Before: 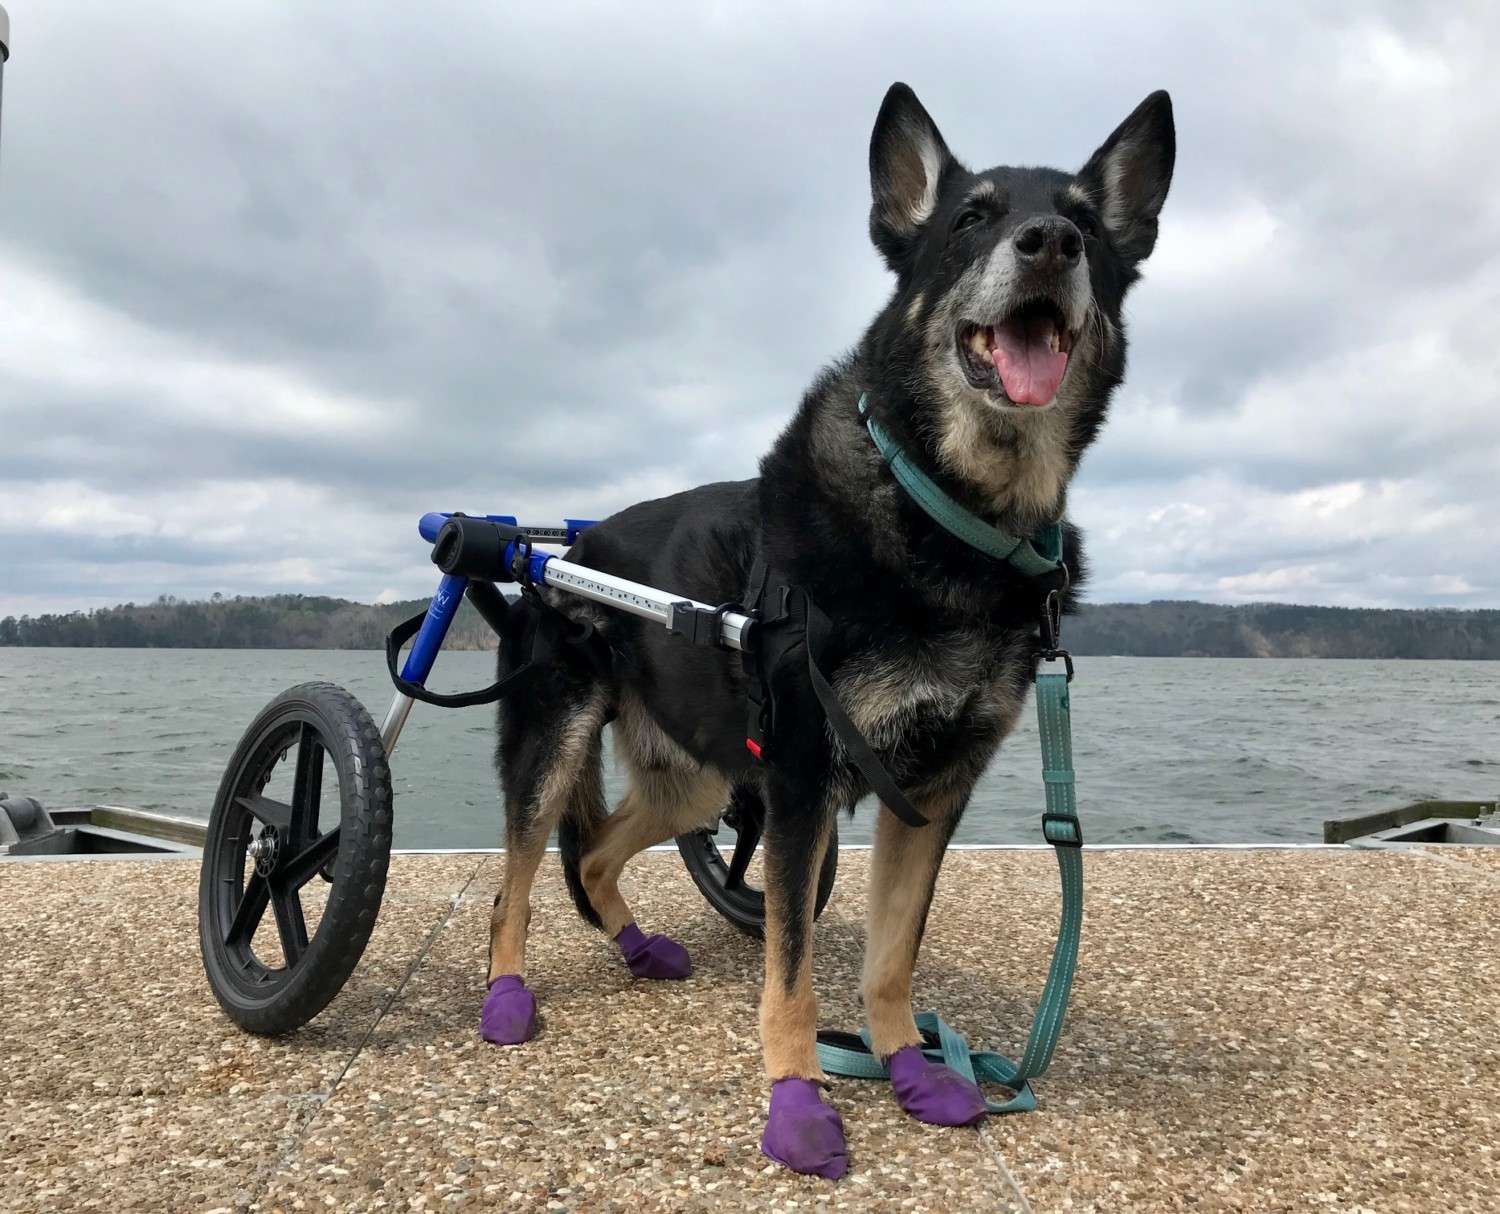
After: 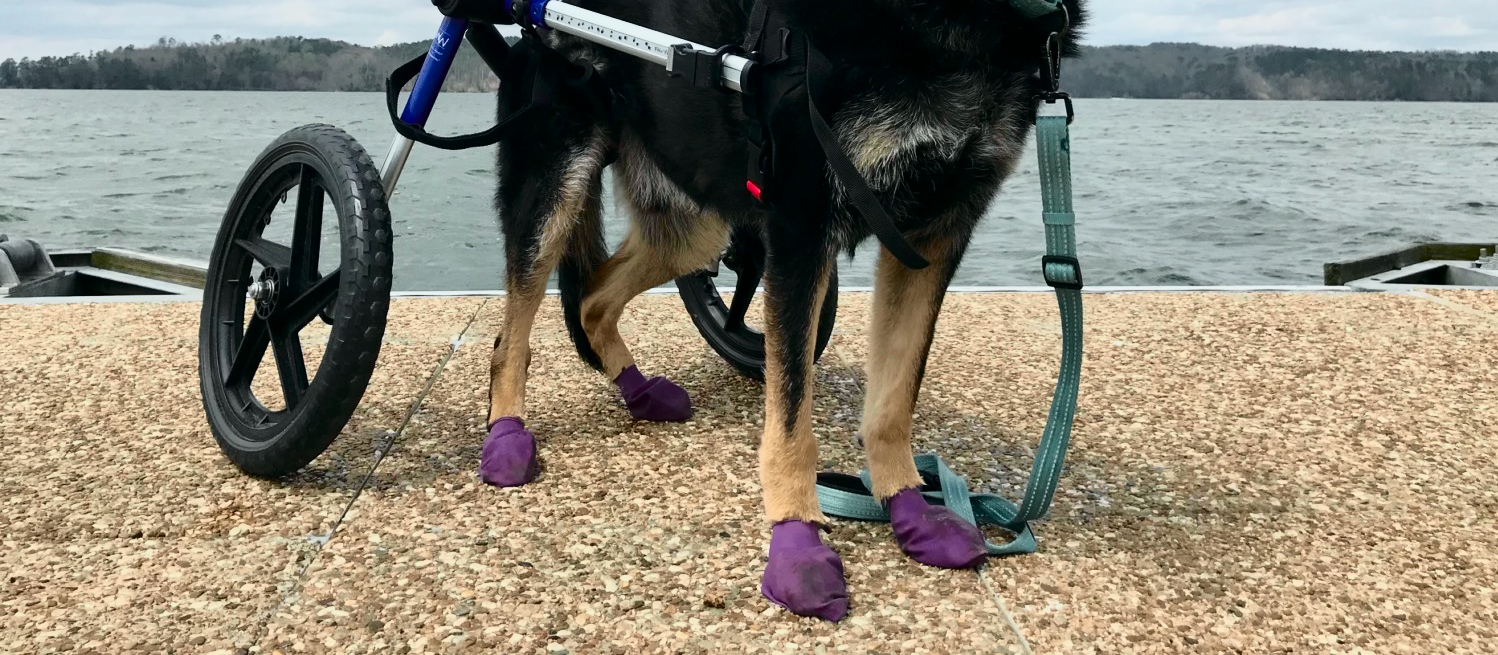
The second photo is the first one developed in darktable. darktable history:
tone curve: curves: ch0 [(0, 0) (0.081, 0.044) (0.192, 0.125) (0.283, 0.238) (0.416, 0.449) (0.495, 0.524) (0.661, 0.756) (0.788, 0.87) (1, 0.951)]; ch1 [(0, 0) (0.161, 0.092) (0.35, 0.33) (0.392, 0.392) (0.427, 0.426) (0.479, 0.472) (0.505, 0.497) (0.521, 0.524) (0.567, 0.56) (0.583, 0.592) (0.625, 0.627) (0.678, 0.733) (1, 1)]; ch2 [(0, 0) (0.346, 0.362) (0.404, 0.427) (0.502, 0.499) (0.531, 0.523) (0.544, 0.561) (0.58, 0.59) (0.629, 0.642) (0.717, 0.678) (1, 1)], color space Lab, independent channels, preserve colors none
crop and rotate: top 46.018%, right 0.072%
